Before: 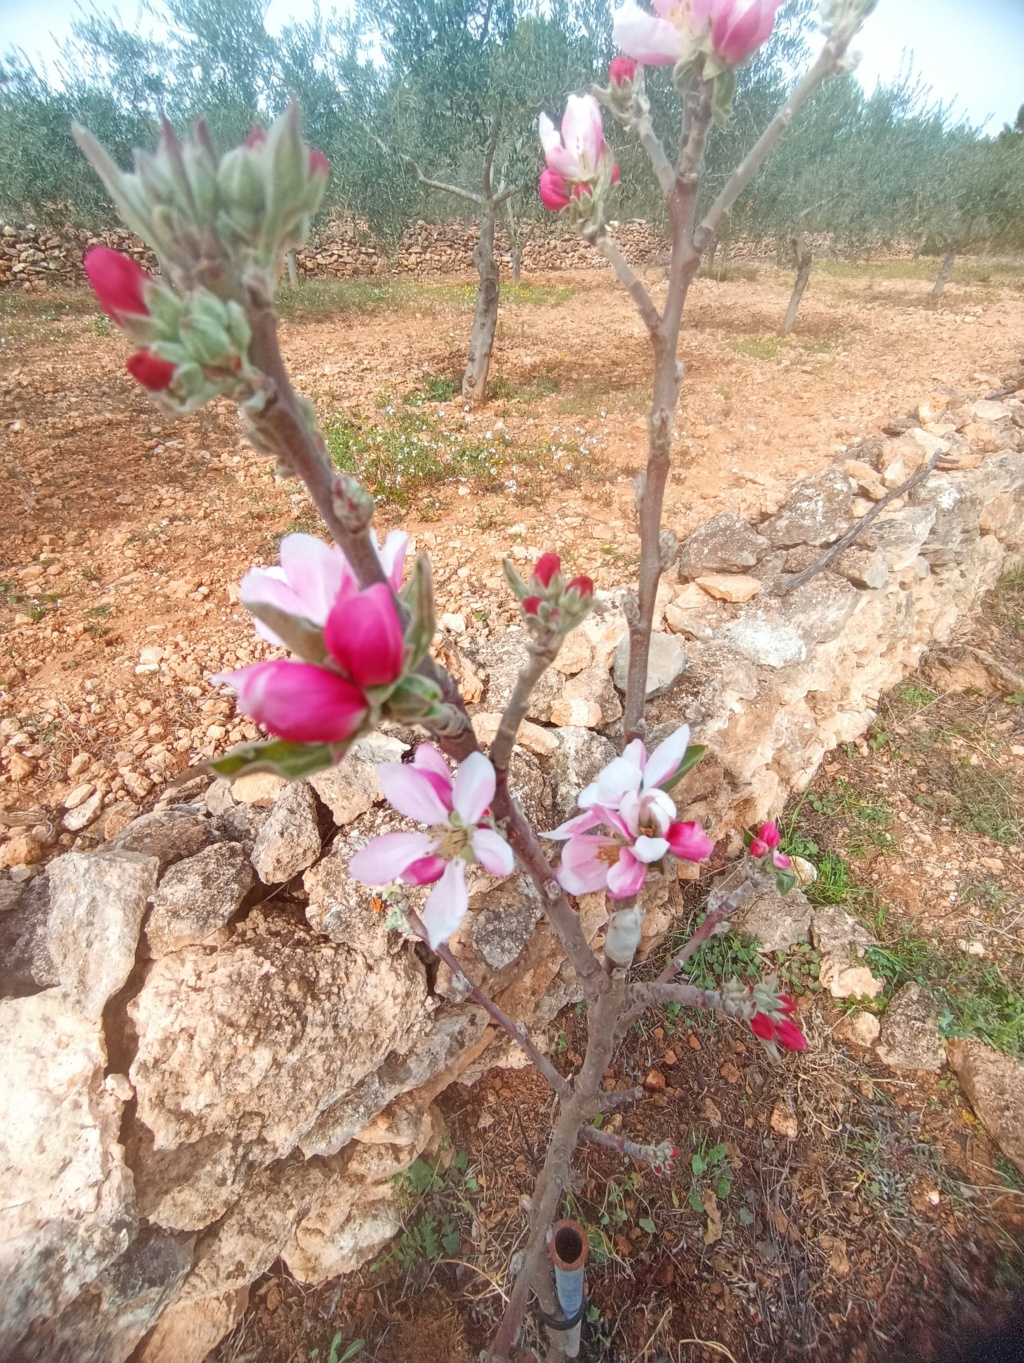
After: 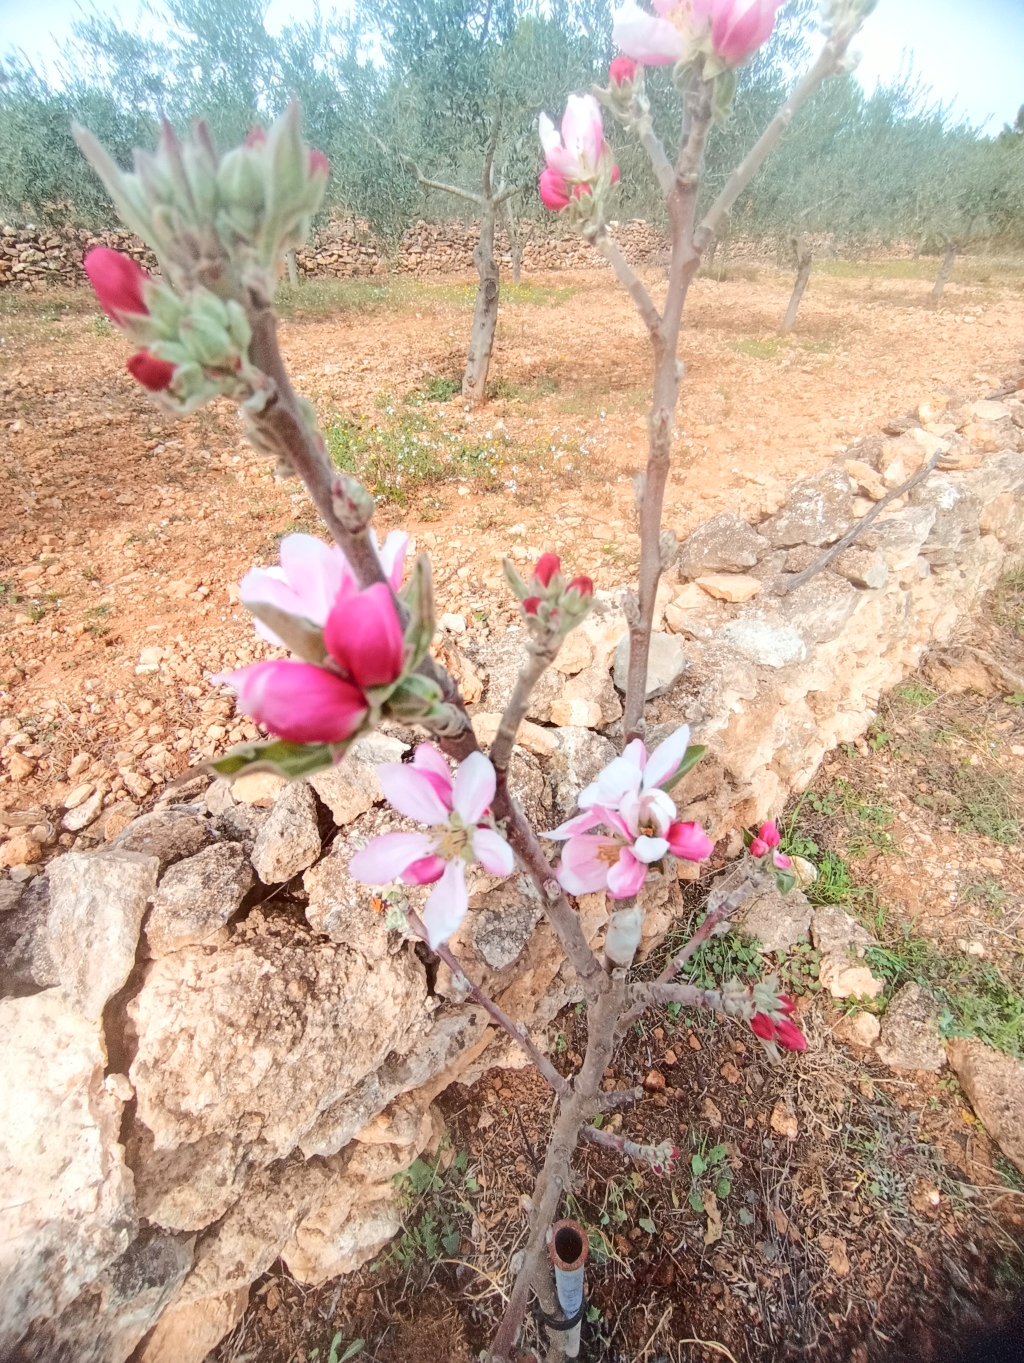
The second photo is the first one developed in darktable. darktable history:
tone curve: curves: ch0 [(0, 0) (0.003, 0.002) (0.011, 0.009) (0.025, 0.018) (0.044, 0.03) (0.069, 0.043) (0.1, 0.057) (0.136, 0.079) (0.177, 0.125) (0.224, 0.178) (0.277, 0.255) (0.335, 0.341) (0.399, 0.443) (0.468, 0.553) (0.543, 0.644) (0.623, 0.718) (0.709, 0.779) (0.801, 0.849) (0.898, 0.929) (1, 1)], color space Lab, independent channels, preserve colors none
